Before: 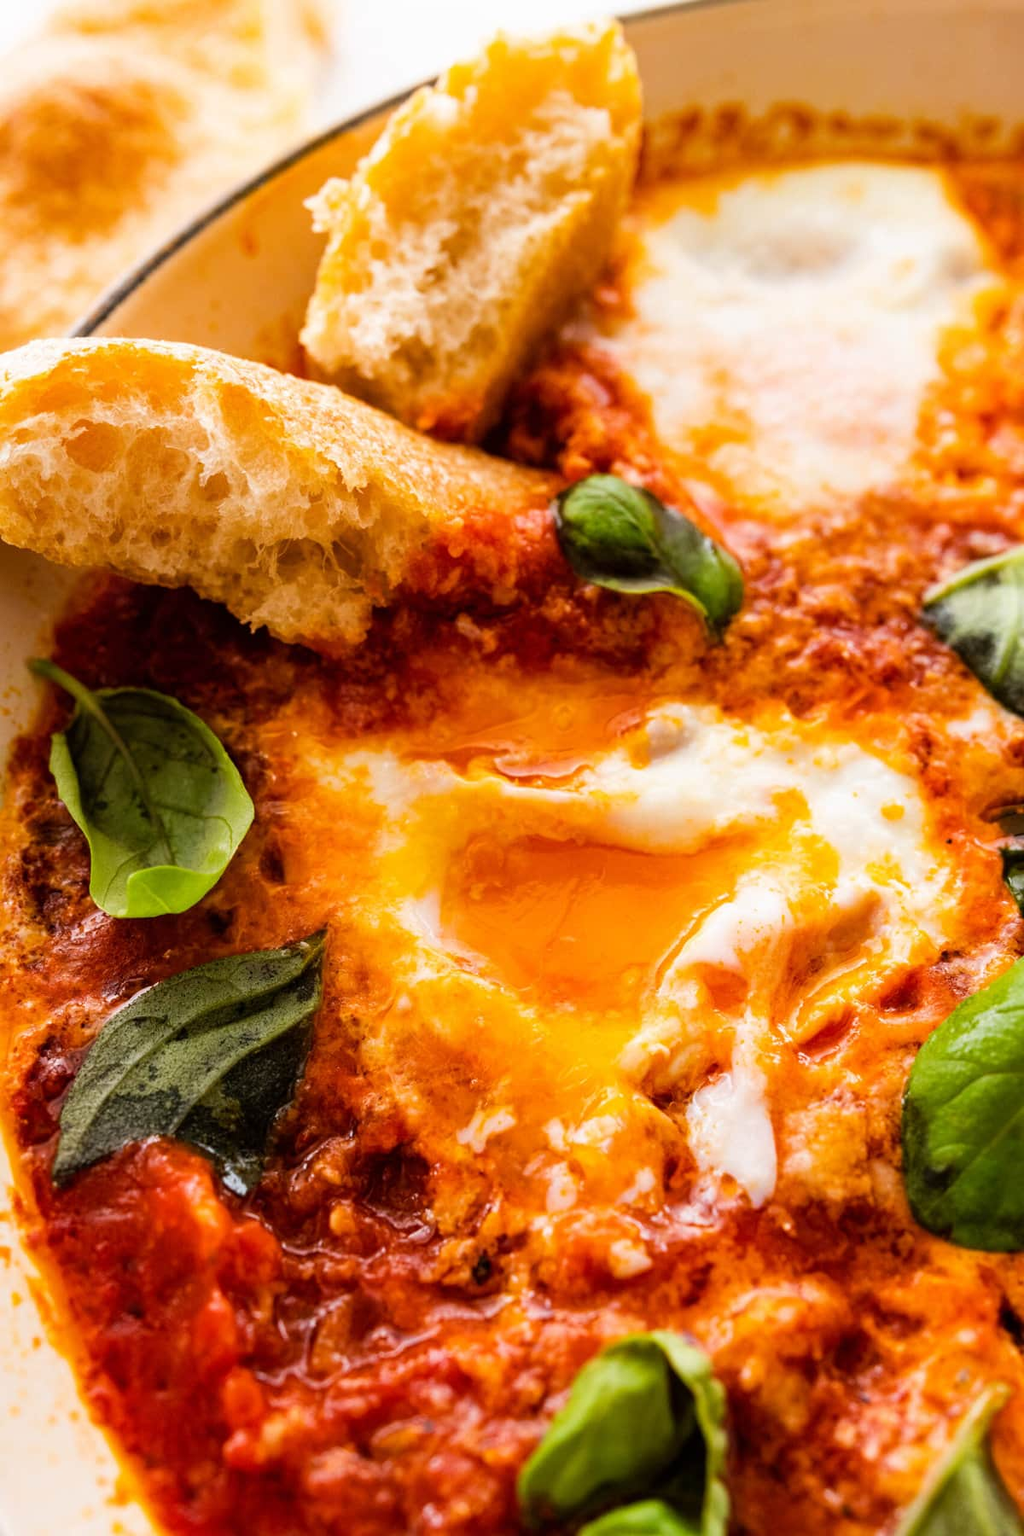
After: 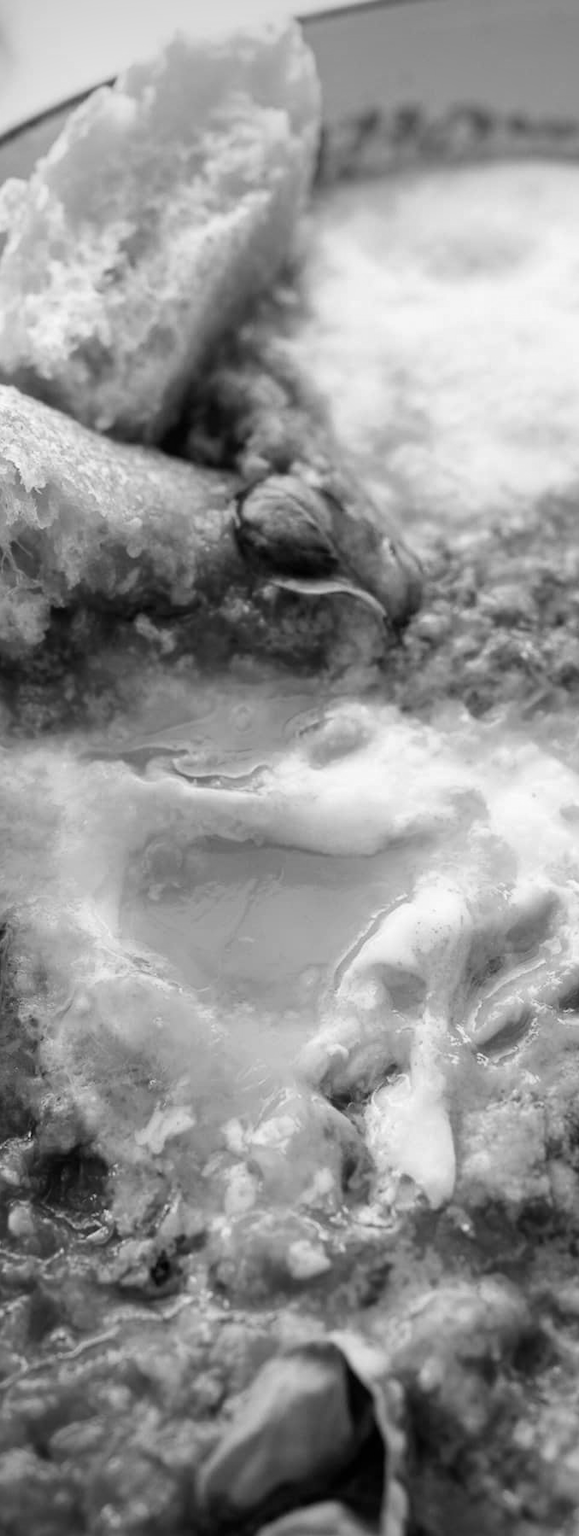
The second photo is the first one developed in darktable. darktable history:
monochrome: on, module defaults
crop: left 31.458%, top 0%, right 11.876%
vignetting: width/height ratio 1.094
